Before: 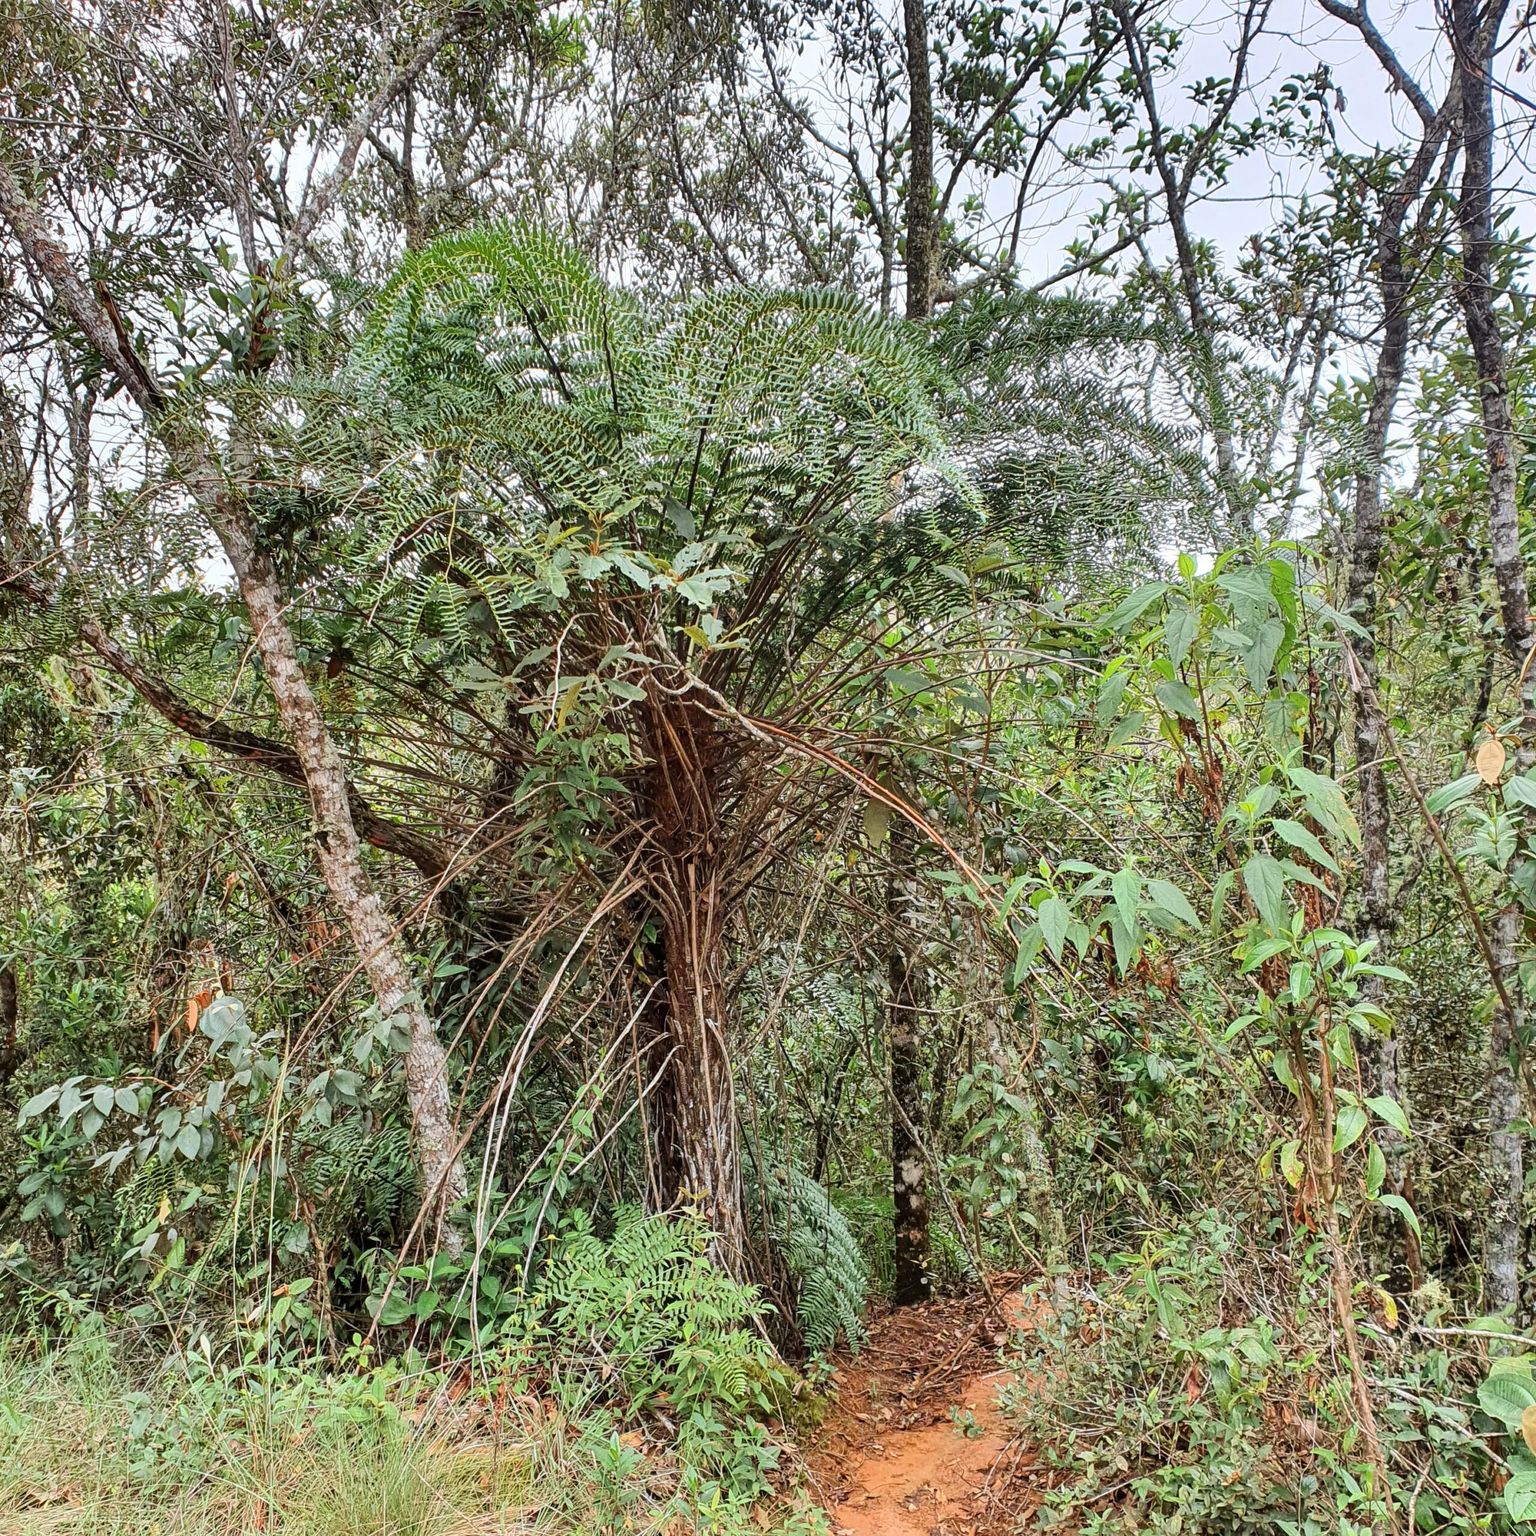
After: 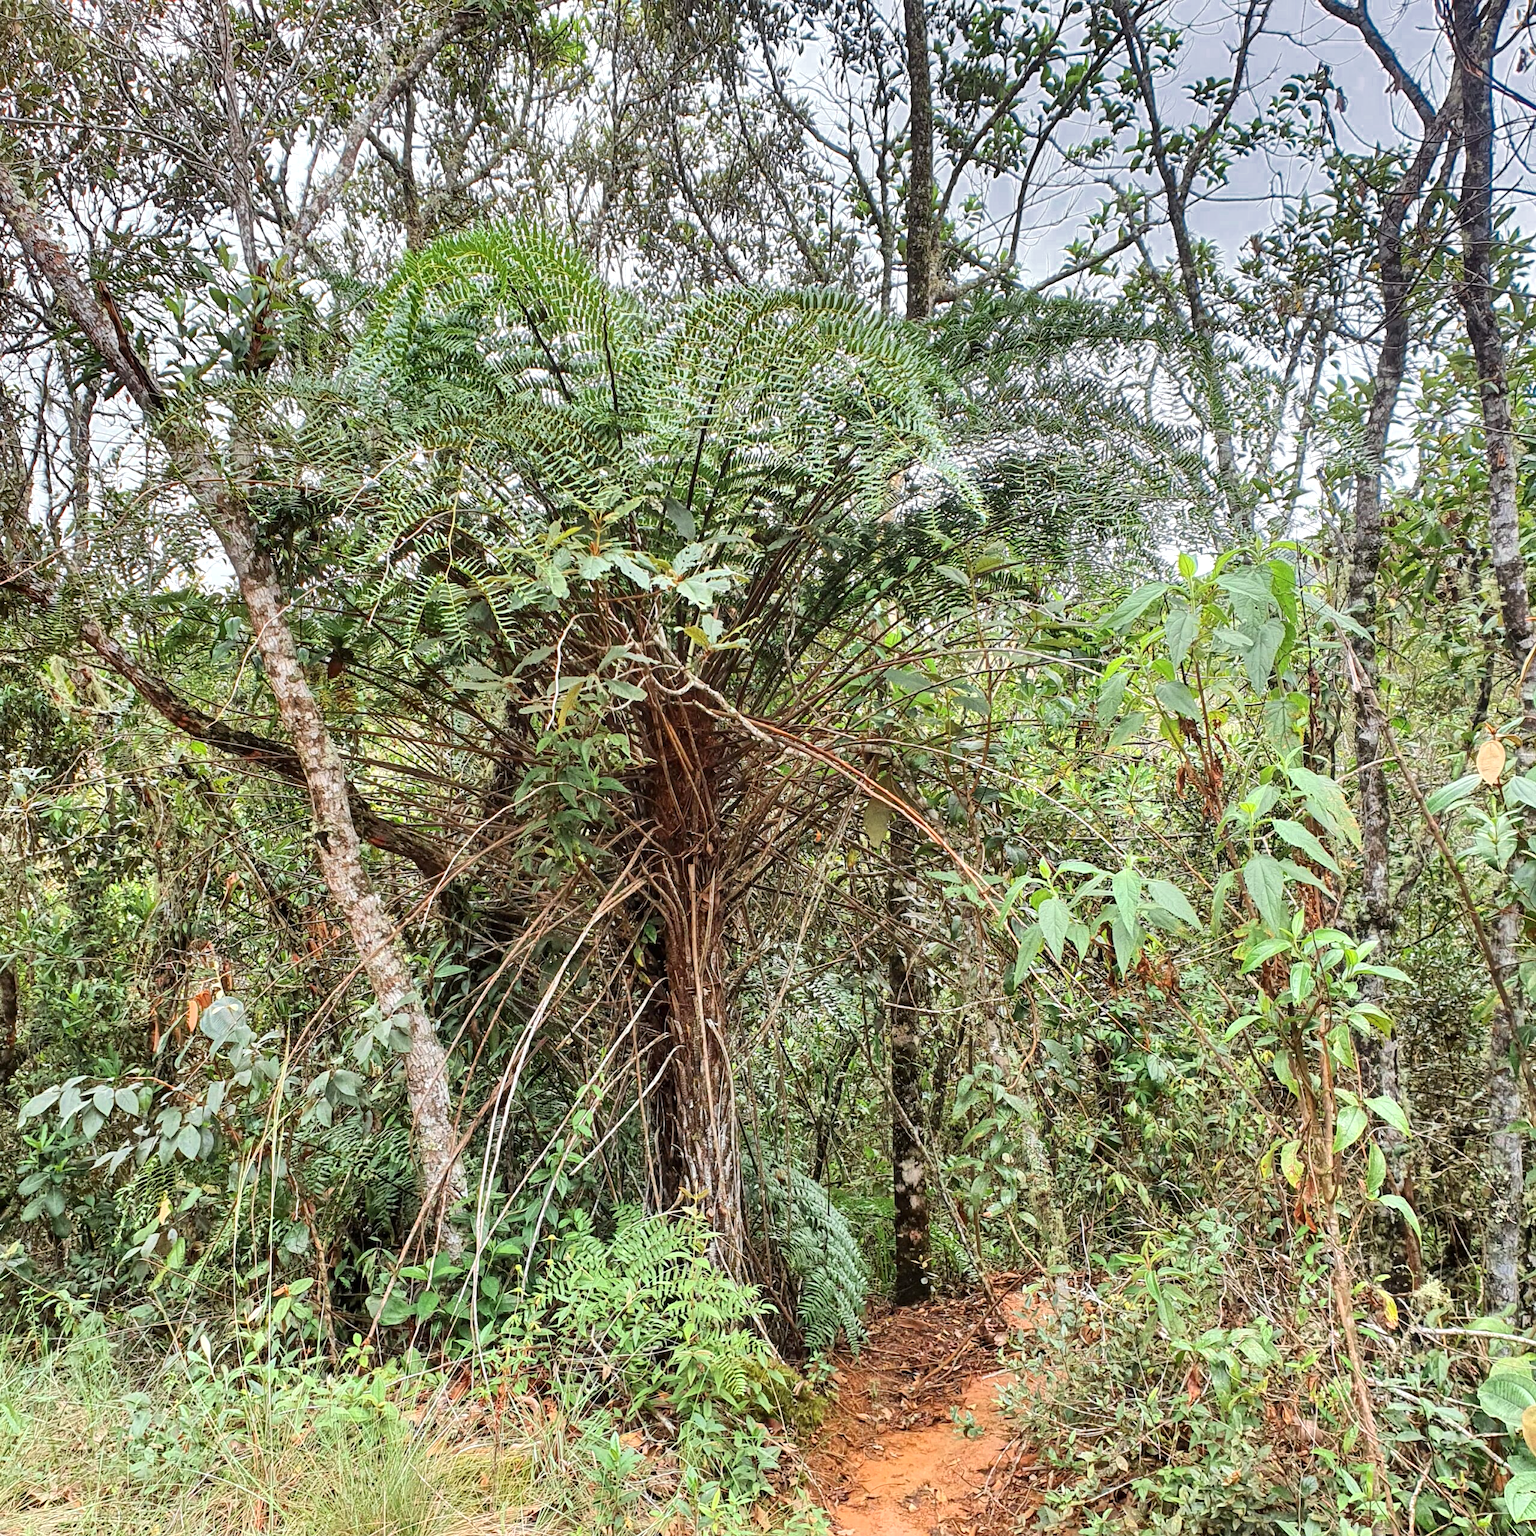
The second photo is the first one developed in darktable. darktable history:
color zones: curves: ch0 [(0, 0.497) (0.143, 0.5) (0.286, 0.5) (0.429, 0.483) (0.571, 0.116) (0.714, -0.006) (0.857, 0.28) (1, 0.497)]
exposure: exposure 0.3 EV, compensate highlight preservation false
